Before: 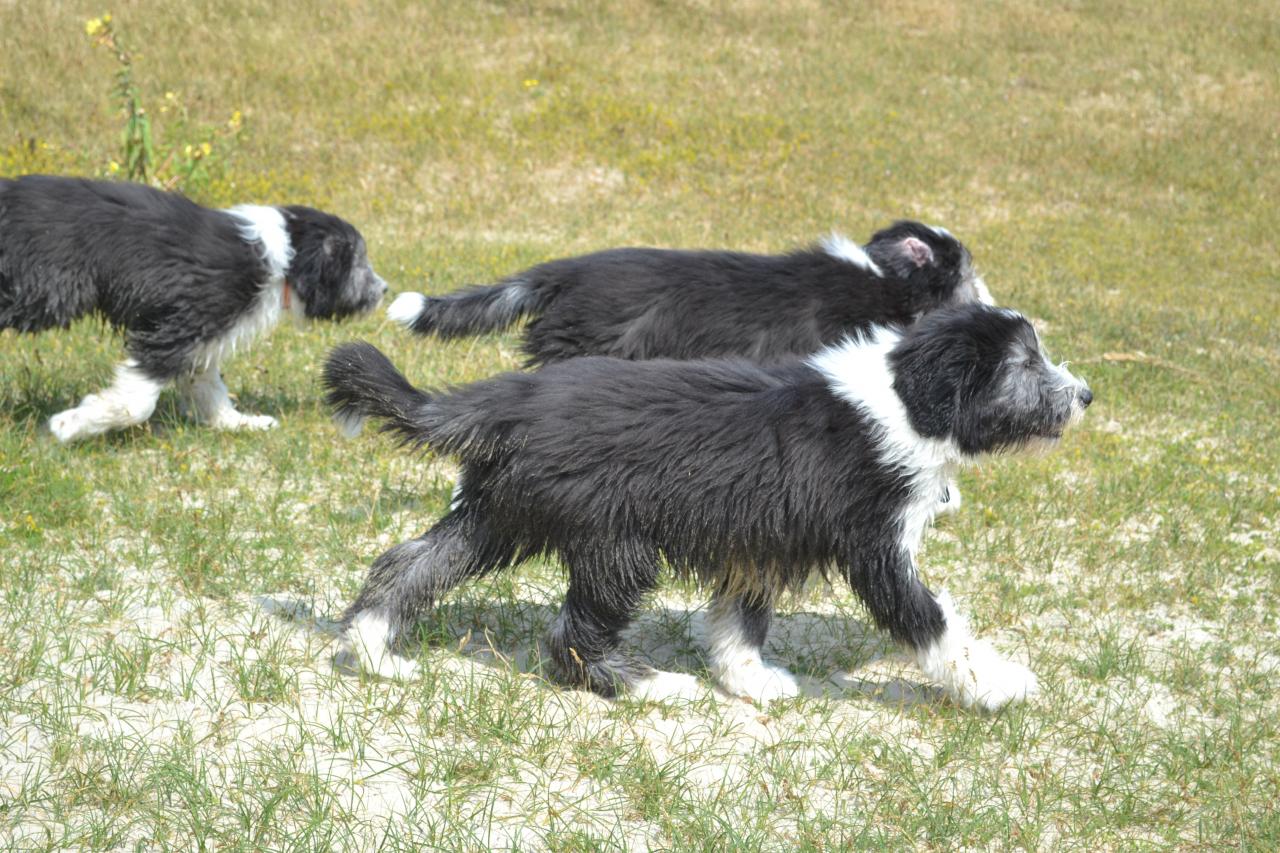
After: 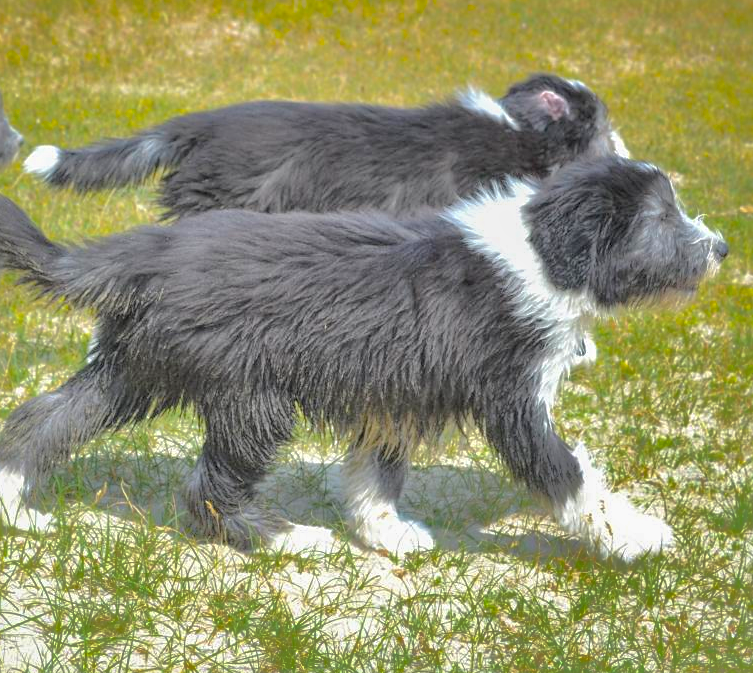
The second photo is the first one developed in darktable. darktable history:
crop and rotate: left 28.47%, top 17.248%, right 12.657%, bottom 3.768%
sharpen: amount 0.201
local contrast: on, module defaults
contrast brightness saturation: brightness 0.27
exposure: black level correction 0.002, exposure -0.106 EV, compensate highlight preservation false
shadows and highlights: shadows 38.5, highlights -75.74
color balance rgb: perceptual saturation grading › global saturation 35.332%
